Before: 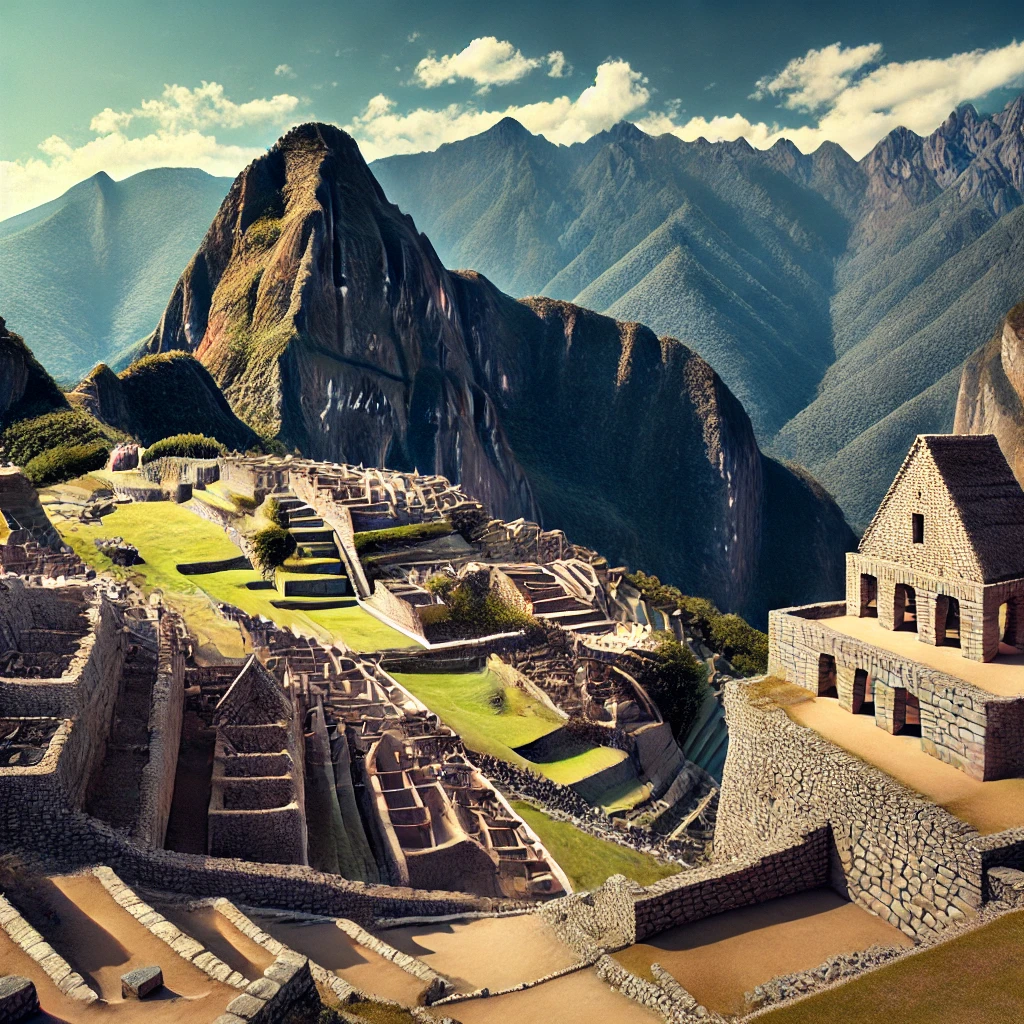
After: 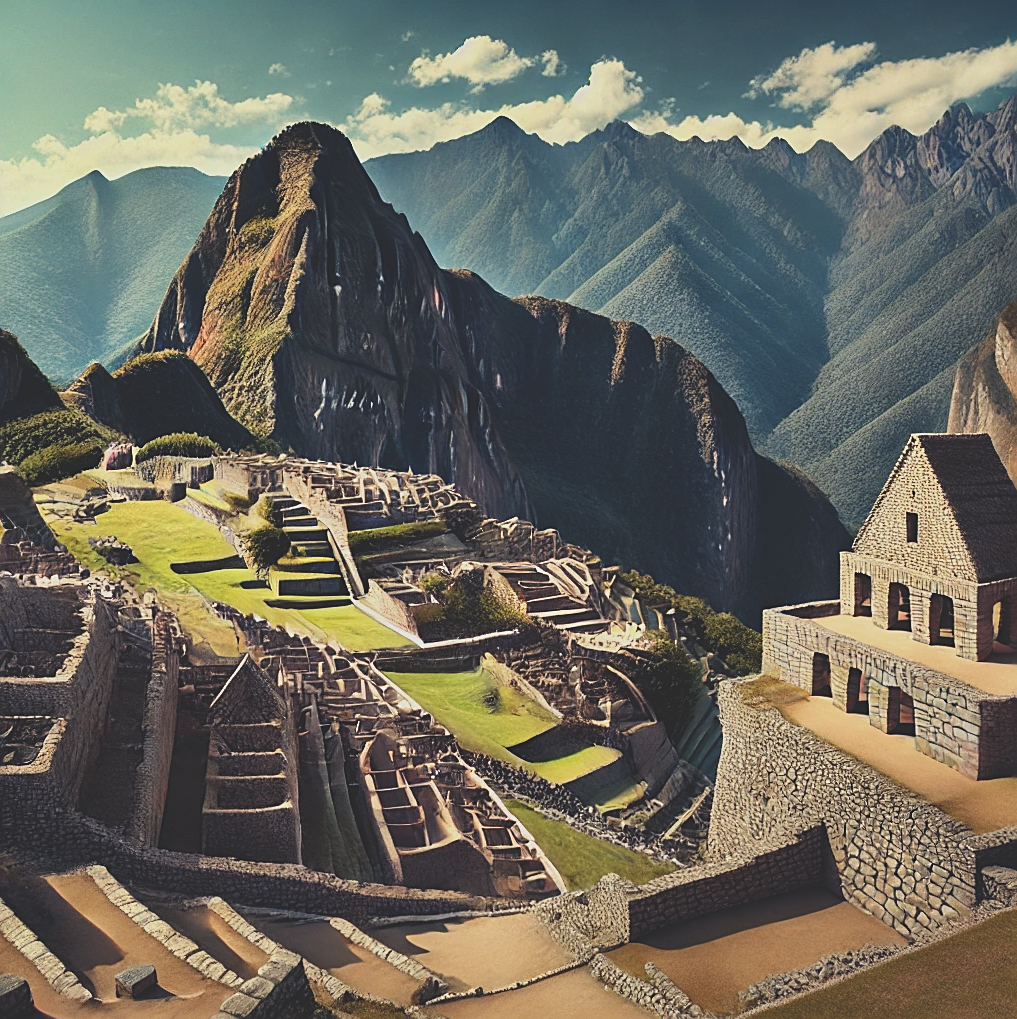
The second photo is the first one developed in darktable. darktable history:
crop and rotate: left 0.614%, top 0.179%, bottom 0.309%
contrast brightness saturation: contrast 0.1, brightness 0.02, saturation 0.02
sharpen: on, module defaults
exposure: black level correction -0.036, exposure -0.497 EV, compensate highlight preservation false
